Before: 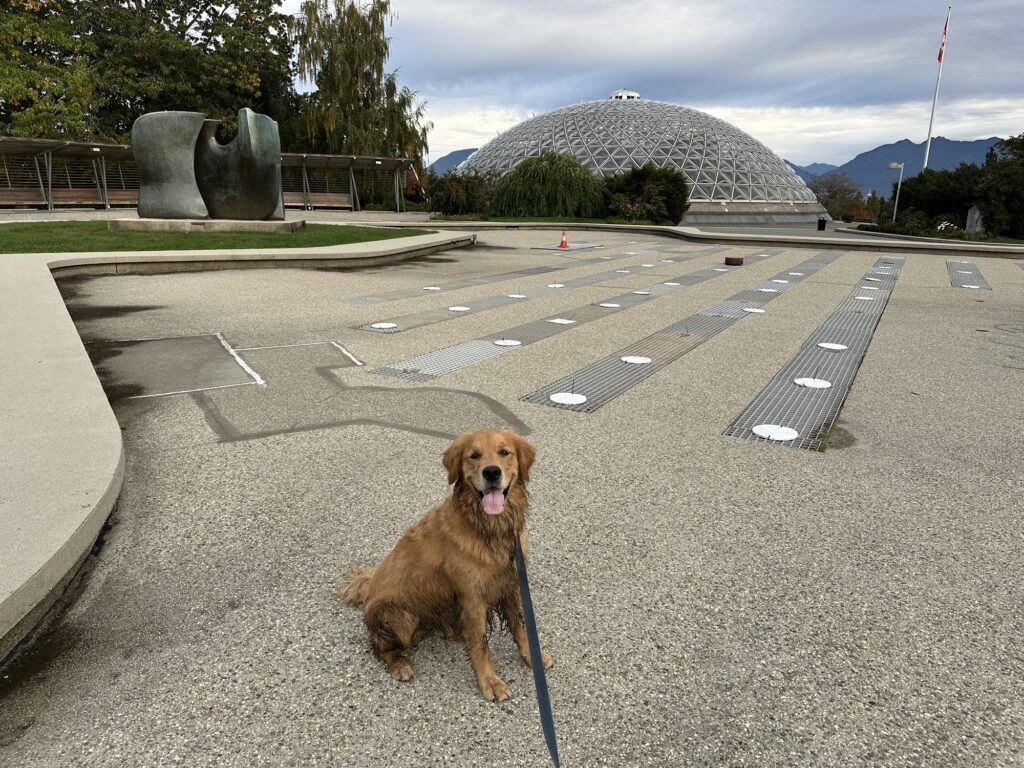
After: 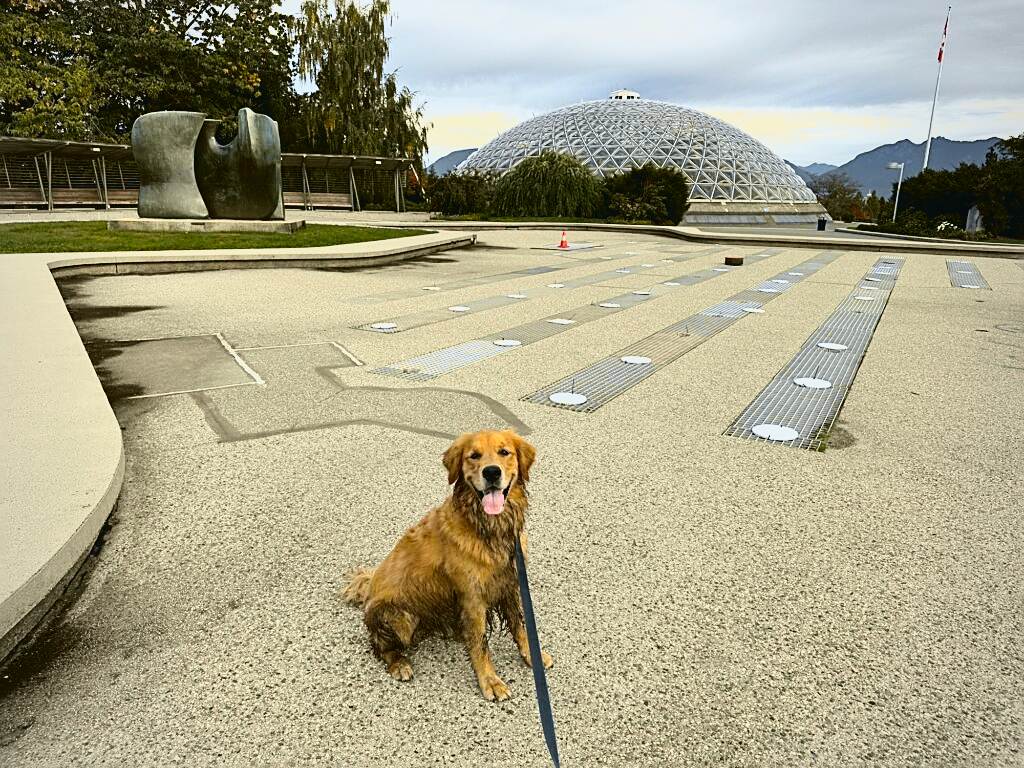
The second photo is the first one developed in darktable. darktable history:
sharpen: amount 0.55
tone curve: curves: ch0 [(0, 0.029) (0.087, 0.084) (0.227, 0.239) (0.46, 0.576) (0.657, 0.796) (0.861, 0.932) (0.997, 0.951)]; ch1 [(0, 0) (0.353, 0.344) (0.45, 0.46) (0.502, 0.494) (0.534, 0.523) (0.573, 0.576) (0.602, 0.631) (0.647, 0.669) (1, 1)]; ch2 [(0, 0) (0.333, 0.346) (0.385, 0.395) (0.44, 0.466) (0.5, 0.493) (0.521, 0.56) (0.553, 0.579) (0.573, 0.599) (0.667, 0.777) (1, 1)], color space Lab, independent channels, preserve colors none
vignetting: fall-off radius 93.87%
